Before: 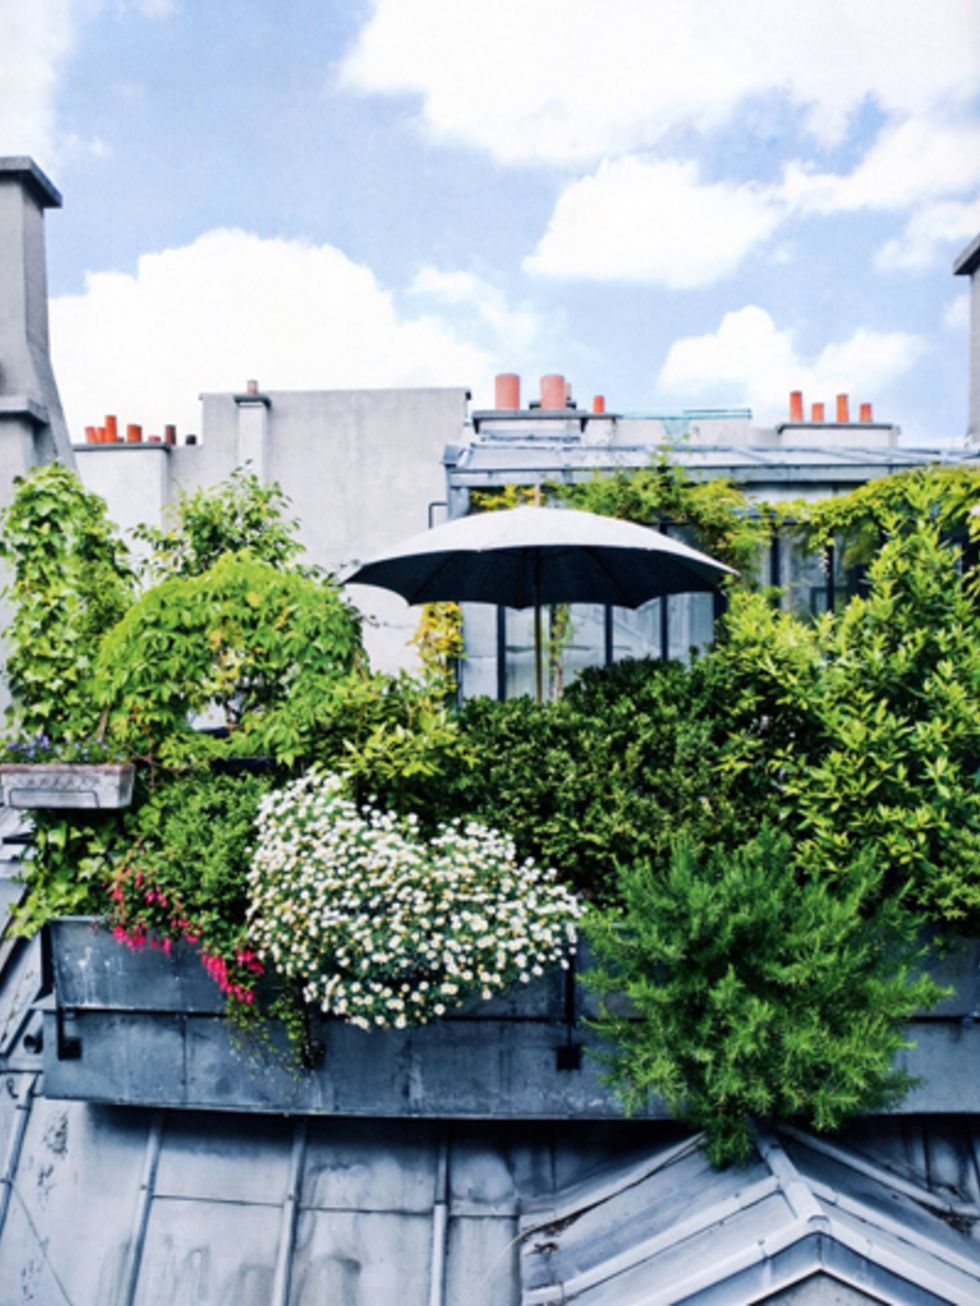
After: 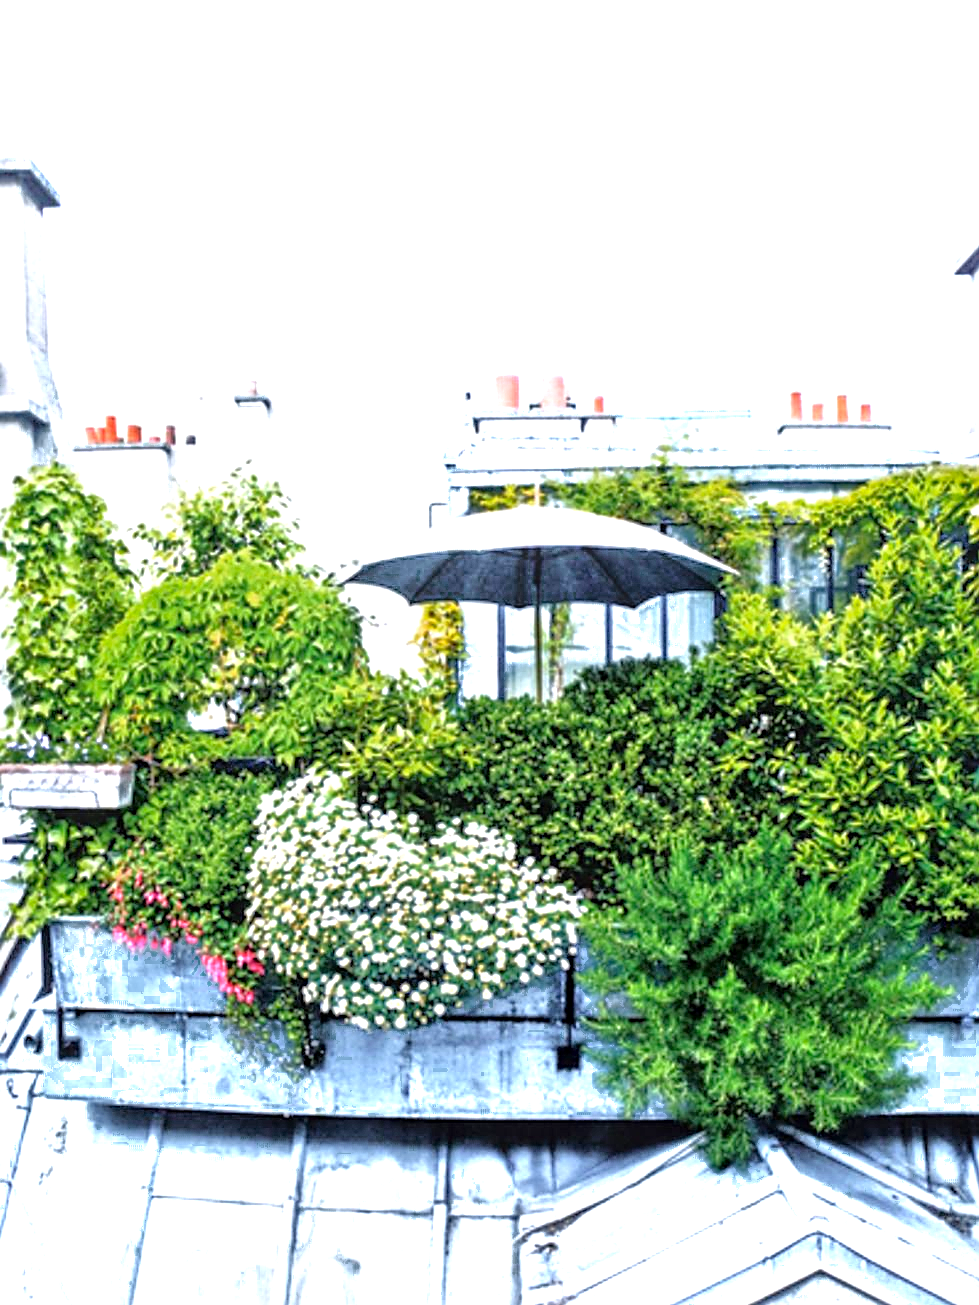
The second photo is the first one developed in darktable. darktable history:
exposure: exposure 1 EV, compensate highlight preservation false
tone equalizer: -7 EV 0.15 EV, -6 EV 0.6 EV, -5 EV 1.15 EV, -4 EV 1.33 EV, -3 EV 1.15 EV, -2 EV 0.6 EV, -1 EV 0.15 EV, mask exposure compensation -0.5 EV
color zones: curves: ch0 [(0.203, 0.433) (0.607, 0.517) (0.697, 0.696) (0.705, 0.897)]
local contrast: on, module defaults
sharpen: on, module defaults
